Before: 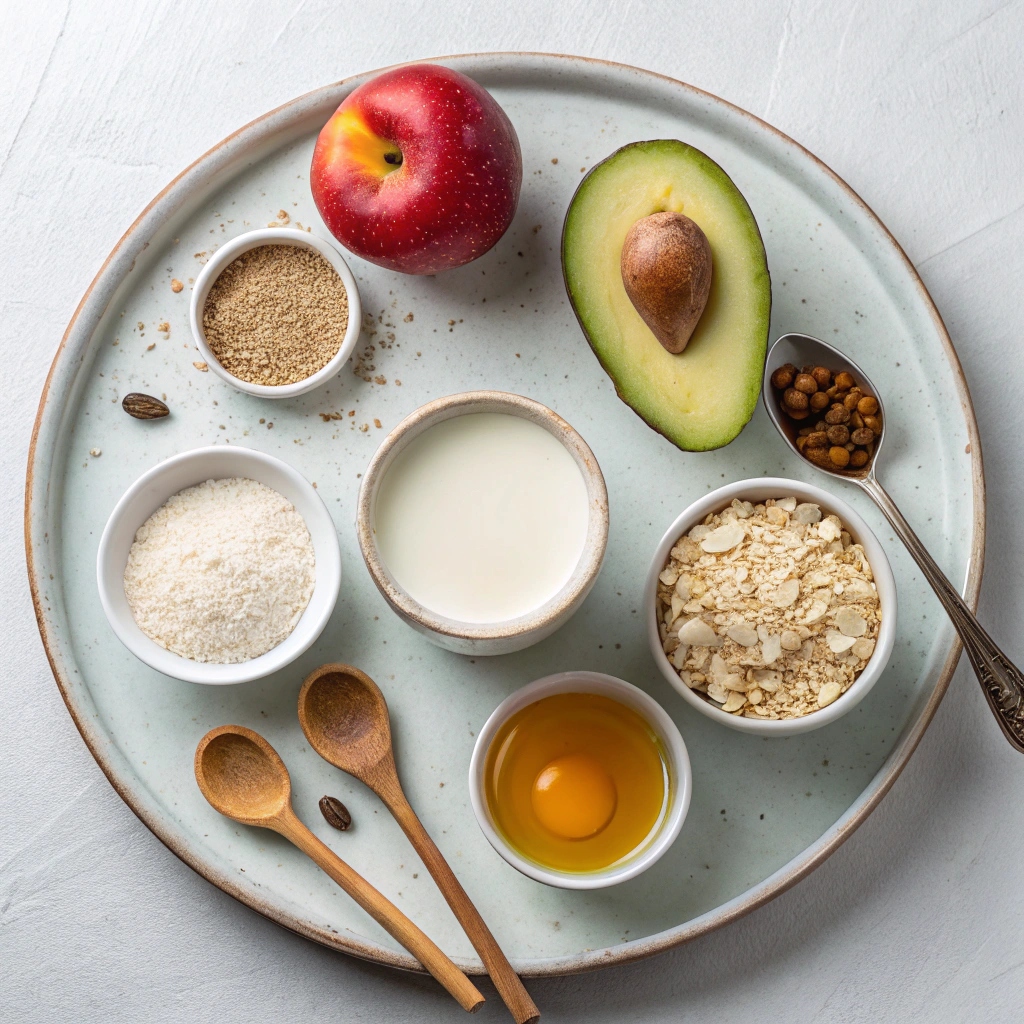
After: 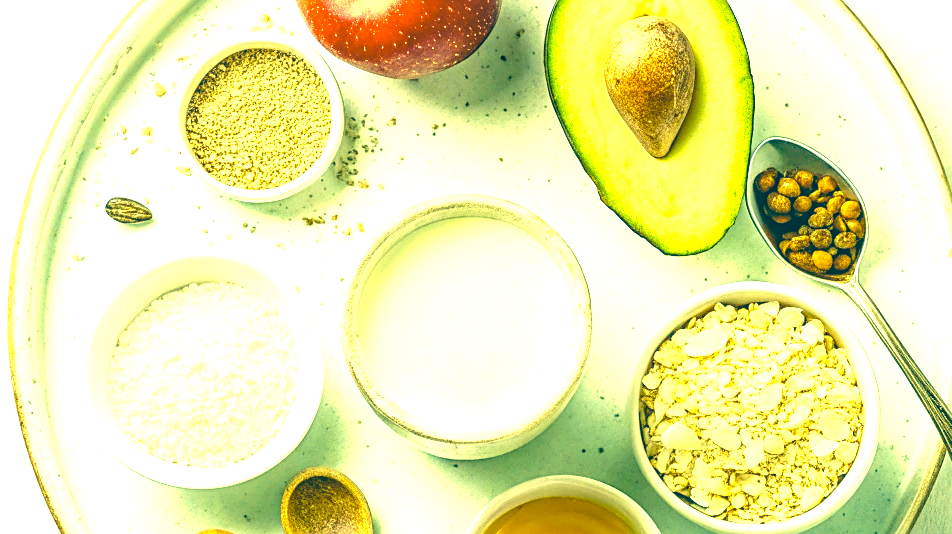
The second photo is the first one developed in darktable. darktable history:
crop: left 1.744%, top 19.225%, right 5.069%, bottom 28.357%
velvia: on, module defaults
exposure: black level correction 0, exposure 2 EV, compensate highlight preservation false
sharpen: on, module defaults
base curve: curves: ch0 [(0, 0) (0.073, 0.04) (0.157, 0.139) (0.492, 0.492) (0.758, 0.758) (1, 1)], preserve colors none
local contrast: on, module defaults
color correction: highlights a* -15.58, highlights b* 40, shadows a* -40, shadows b* -26.18
